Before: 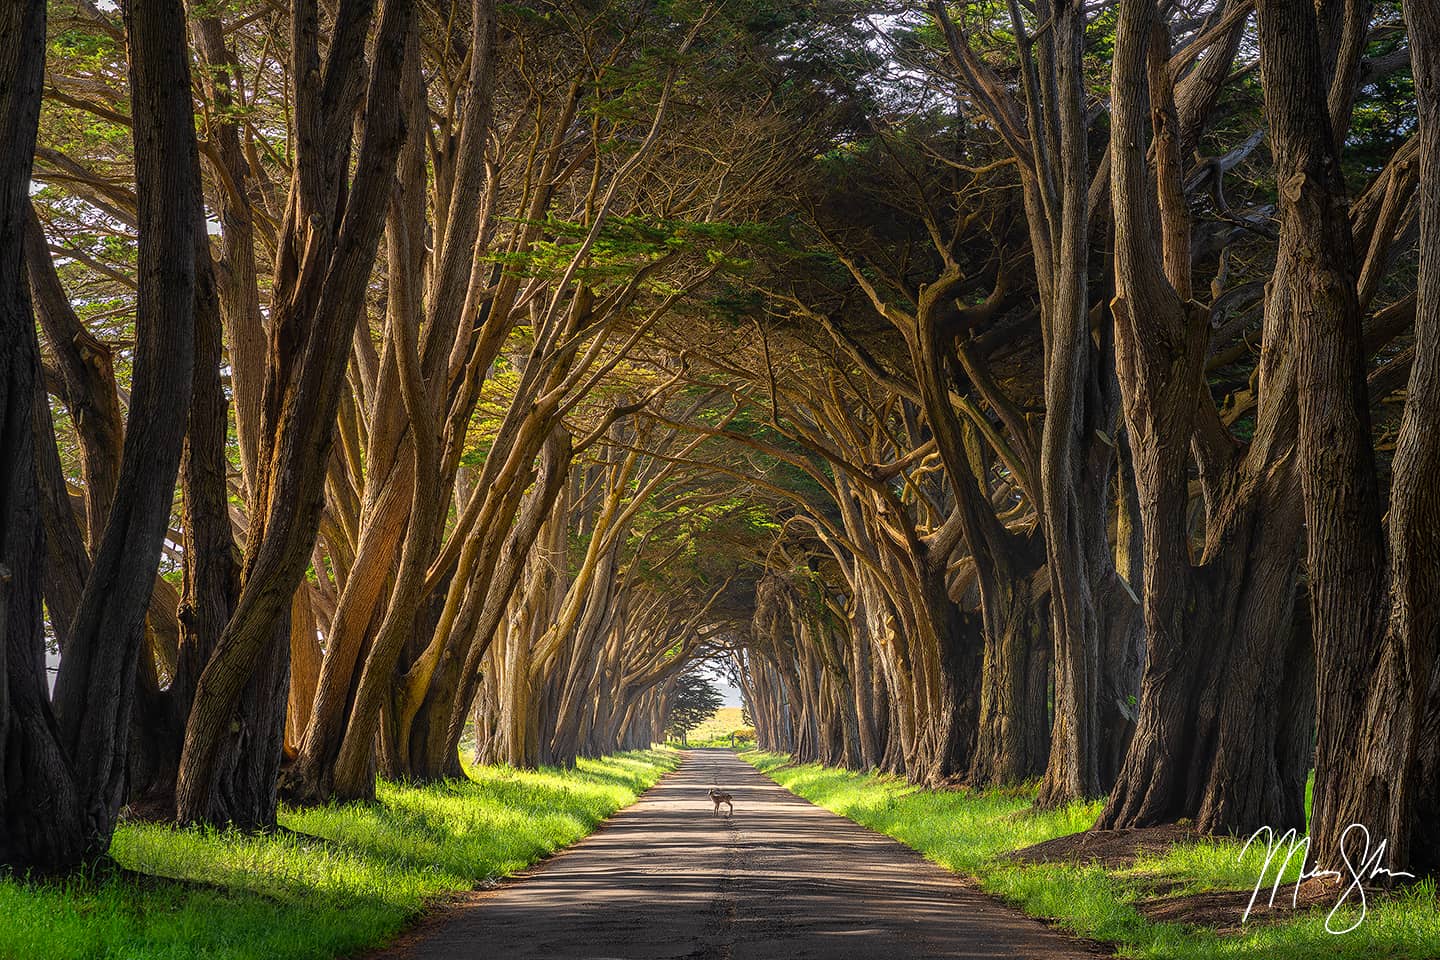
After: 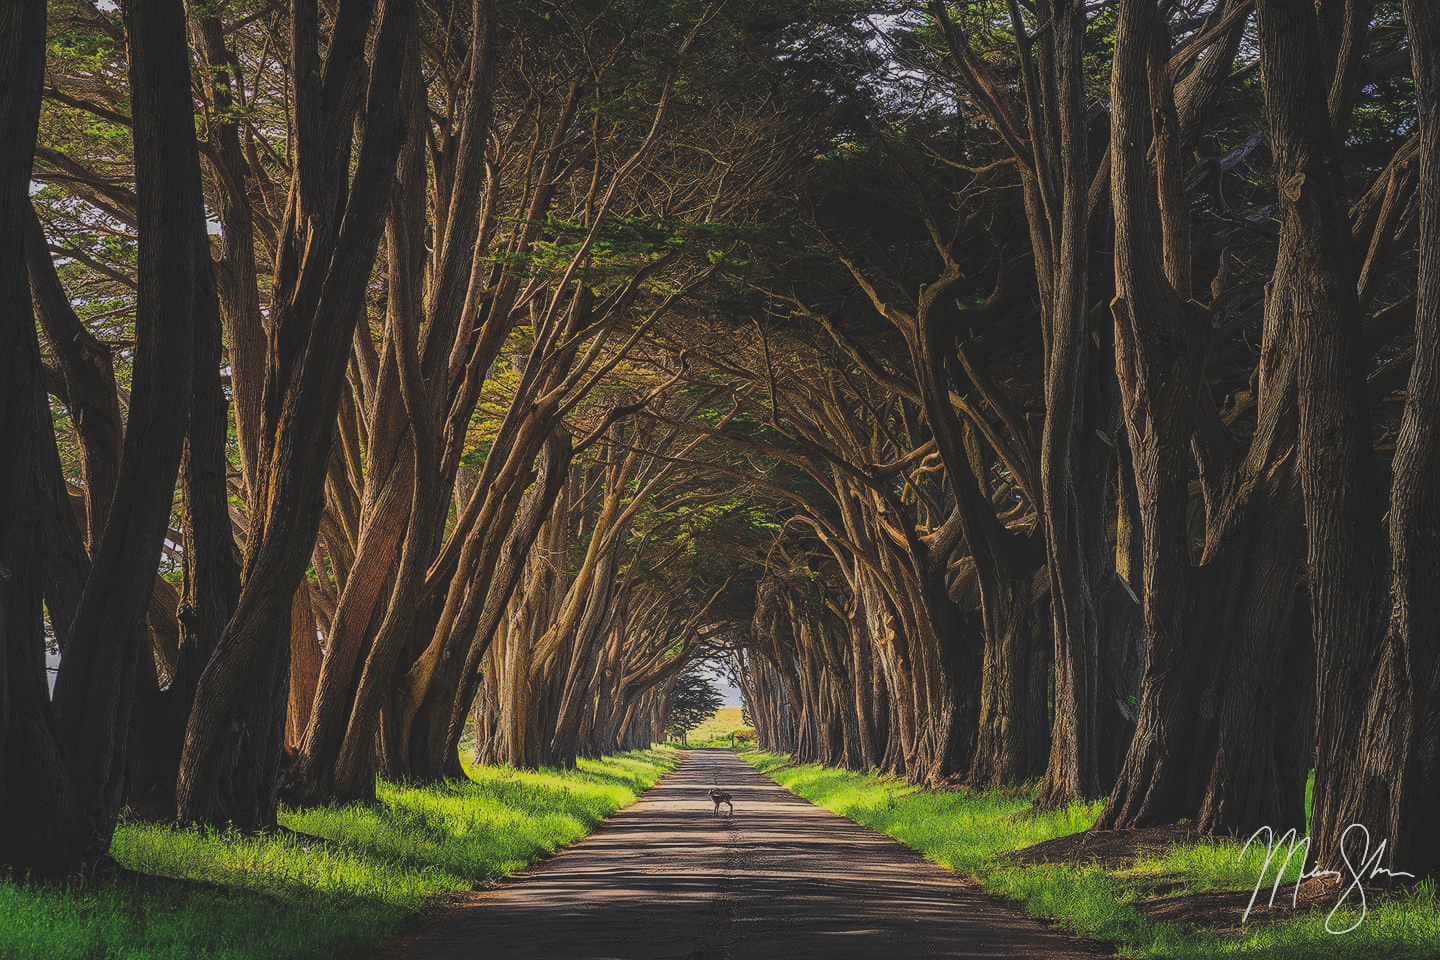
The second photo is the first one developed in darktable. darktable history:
haze removal: compatibility mode true, adaptive false
filmic rgb: black relative exposure -7.15 EV, white relative exposure 5.36 EV, hardness 3.02, color science v6 (2022)
rgb curve: curves: ch0 [(0, 0.186) (0.314, 0.284) (0.775, 0.708) (1, 1)], compensate middle gray true, preserve colors none
